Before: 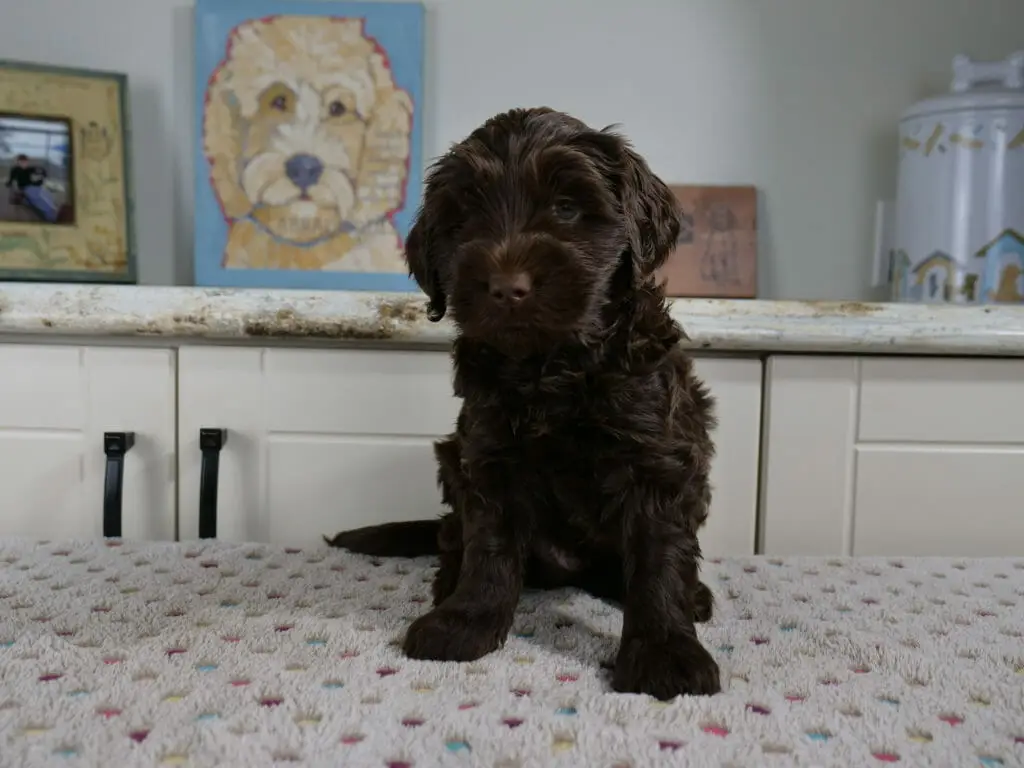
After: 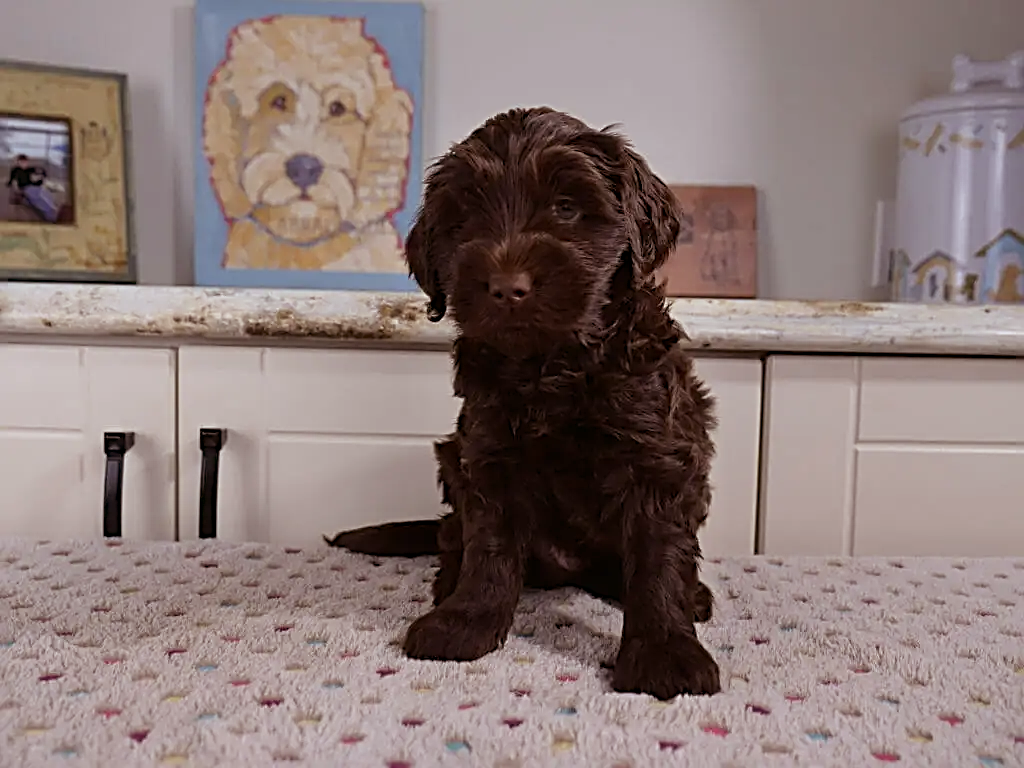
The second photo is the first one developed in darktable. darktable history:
sharpen: radius 2.817, amount 0.715
rgb levels: mode RGB, independent channels, levels [[0, 0.474, 1], [0, 0.5, 1], [0, 0.5, 1]]
